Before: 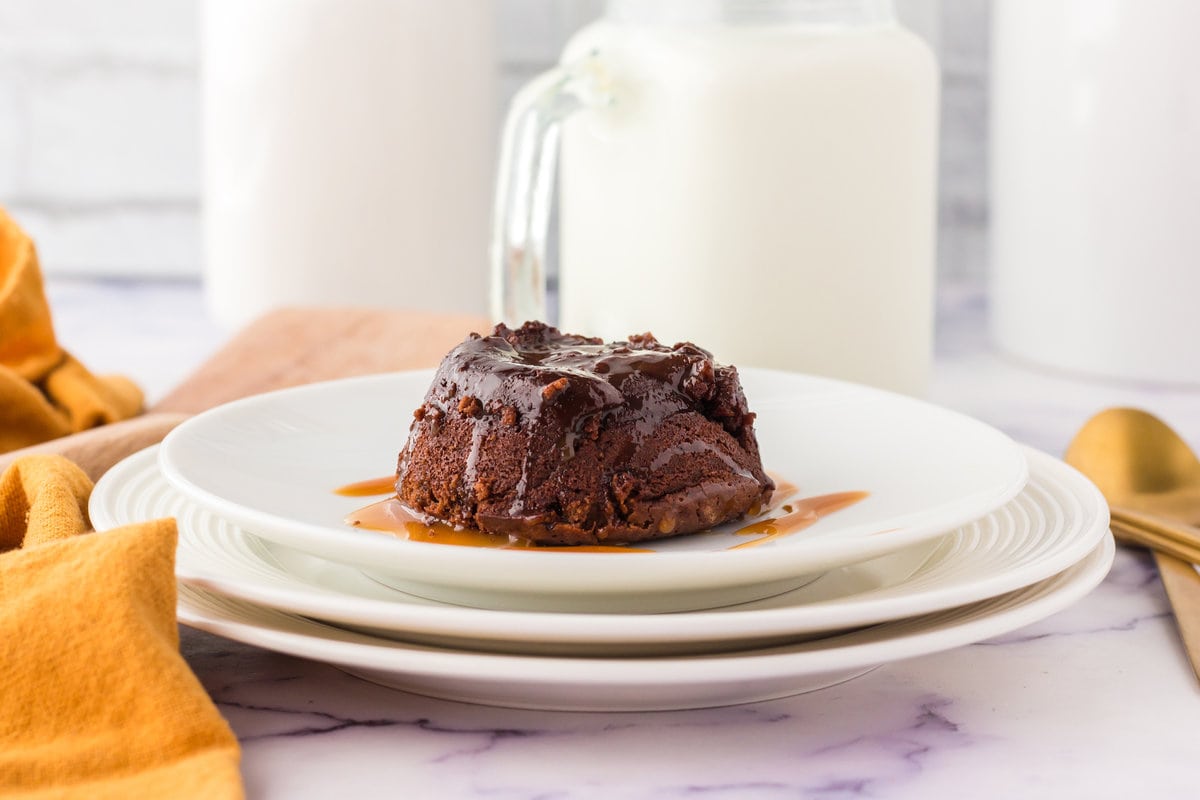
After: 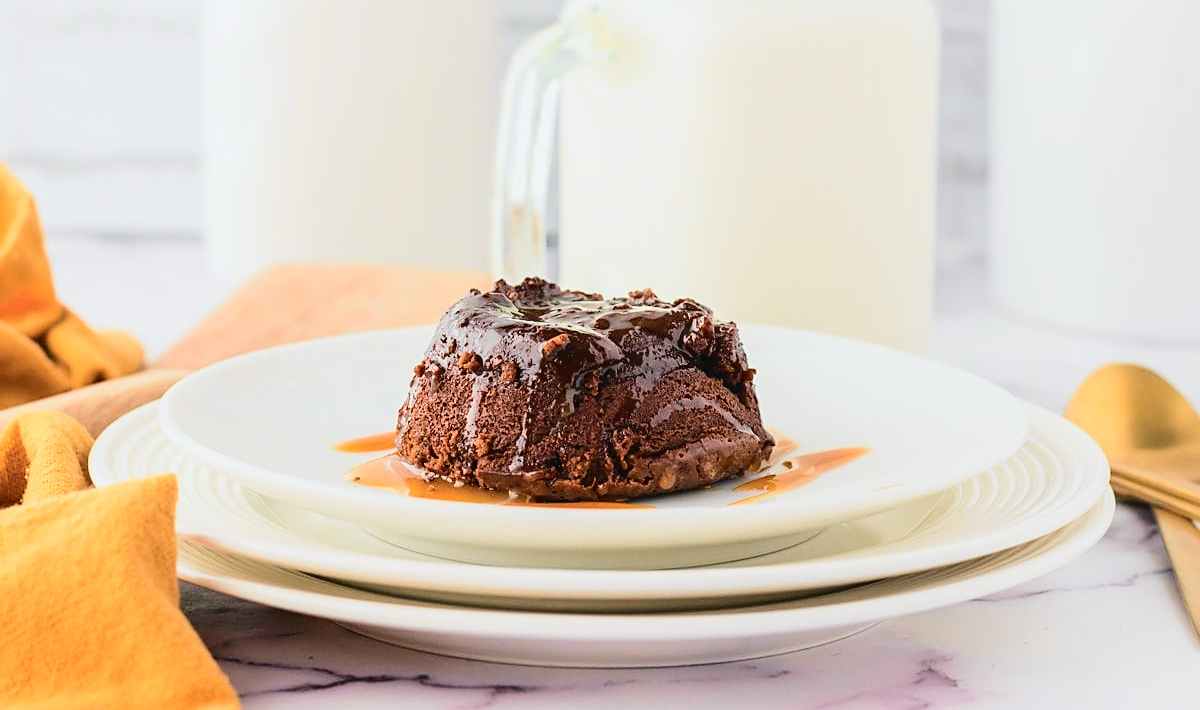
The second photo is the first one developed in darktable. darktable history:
tone curve: curves: ch0 [(0, 0.026) (0.104, 0.1) (0.233, 0.262) (0.398, 0.507) (0.498, 0.621) (0.65, 0.757) (0.835, 0.883) (1, 0.961)]; ch1 [(0, 0) (0.346, 0.307) (0.408, 0.369) (0.453, 0.457) (0.482, 0.476) (0.502, 0.498) (0.521, 0.507) (0.553, 0.554) (0.638, 0.646) (0.693, 0.727) (1, 1)]; ch2 [(0, 0) (0.366, 0.337) (0.434, 0.46) (0.485, 0.494) (0.5, 0.494) (0.511, 0.508) (0.537, 0.55) (0.579, 0.599) (0.663, 0.67) (1, 1)], color space Lab, independent channels, preserve colors none
sharpen: on, module defaults
crop and rotate: top 5.609%, bottom 5.609%
